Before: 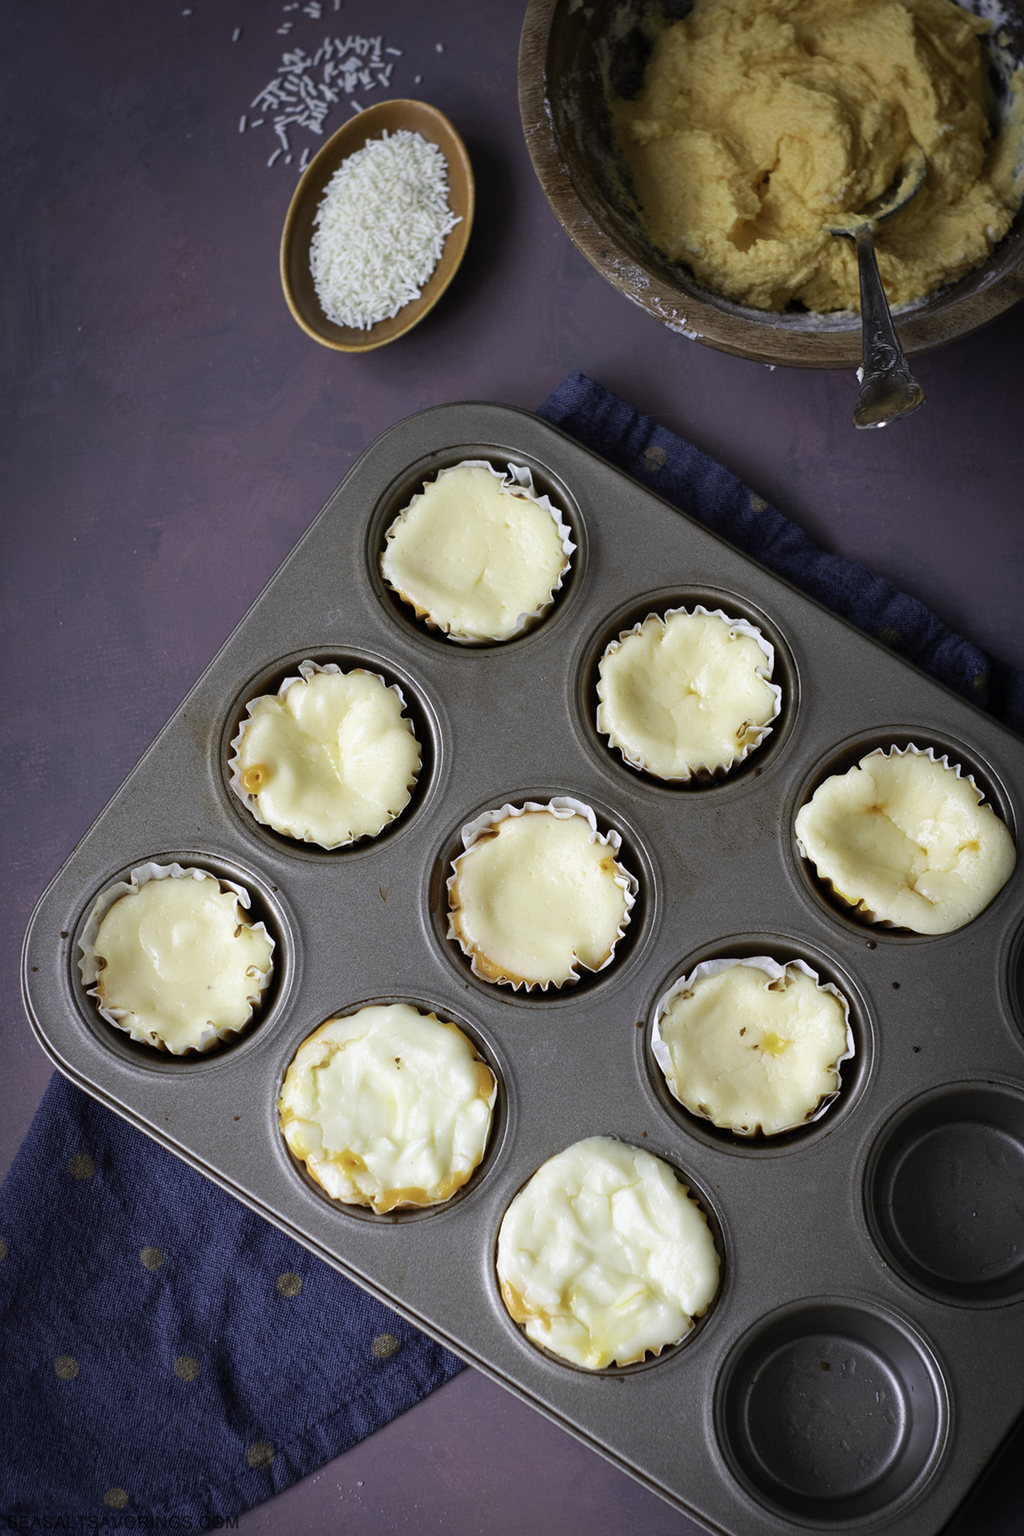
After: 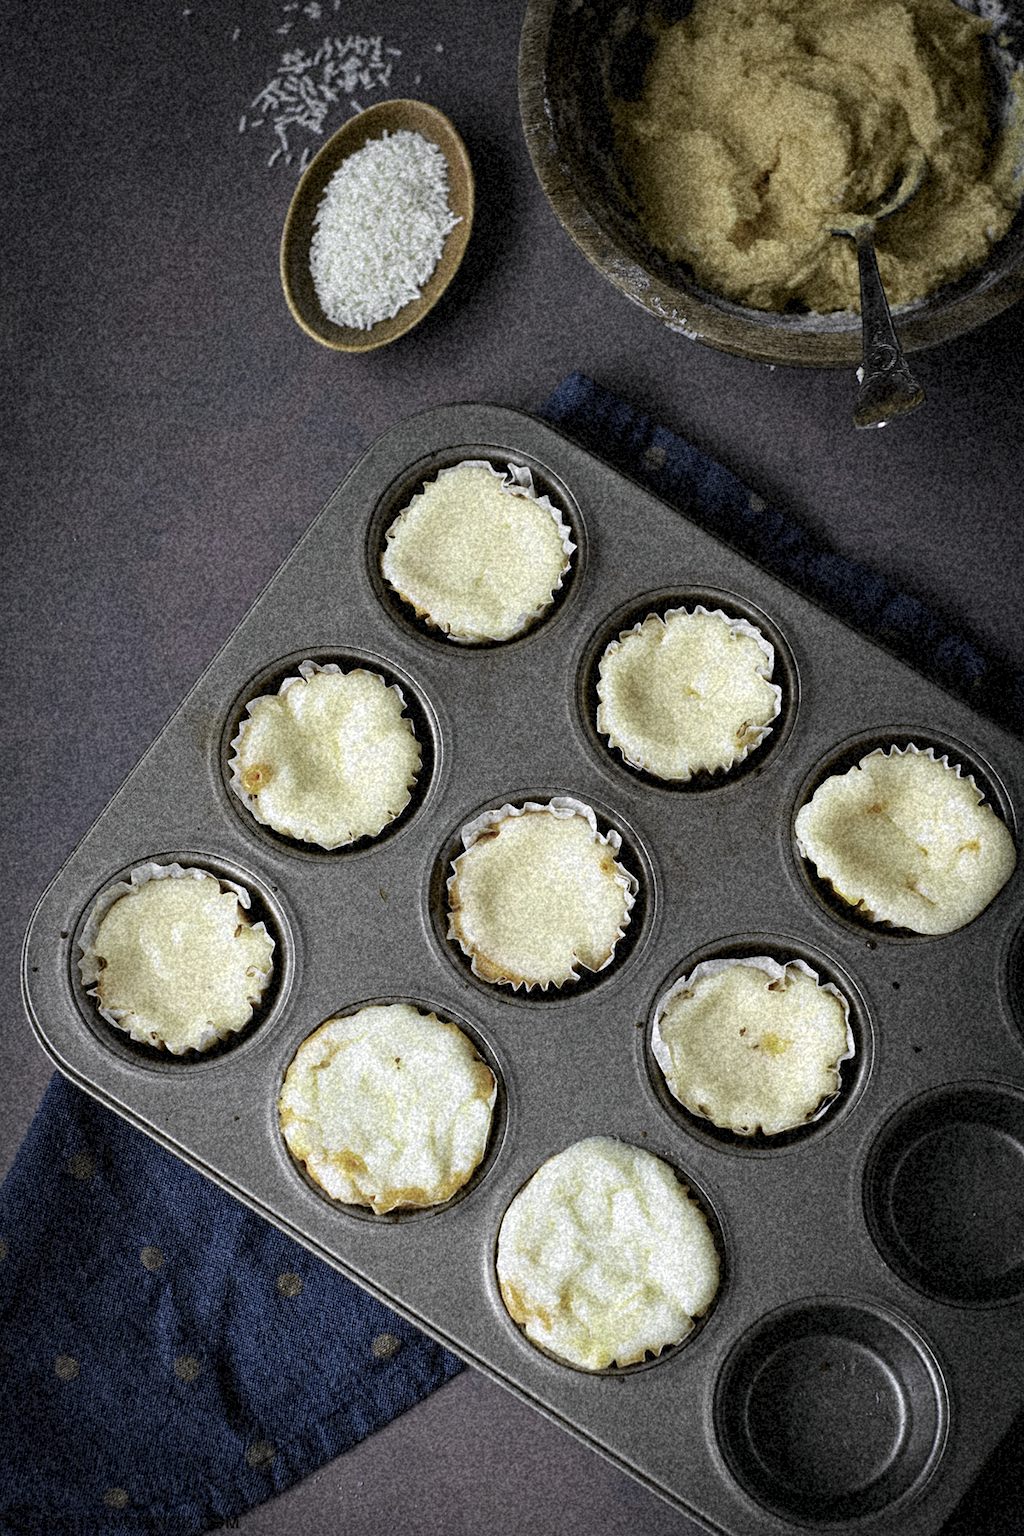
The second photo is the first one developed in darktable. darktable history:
local contrast: highlights 100%, shadows 100%, detail 120%, midtone range 0.2
grain: coarseness 46.9 ISO, strength 50.21%, mid-tones bias 0%
tone curve: curves: ch0 [(0, 0) (0.058, 0.037) (0.214, 0.183) (0.304, 0.288) (0.561, 0.554) (0.687, 0.677) (0.768, 0.768) (0.858, 0.861) (0.987, 0.945)]; ch1 [(0, 0) (0.172, 0.123) (0.312, 0.296) (0.432, 0.448) (0.471, 0.469) (0.502, 0.5) (0.521, 0.505) (0.565, 0.569) (0.663, 0.663) (0.703, 0.721) (0.857, 0.917) (1, 1)]; ch2 [(0, 0) (0.411, 0.424) (0.485, 0.497) (0.502, 0.5) (0.517, 0.511) (0.556, 0.551) (0.626, 0.594) (0.709, 0.661) (1, 1)], color space Lab, independent channels, preserve colors none
